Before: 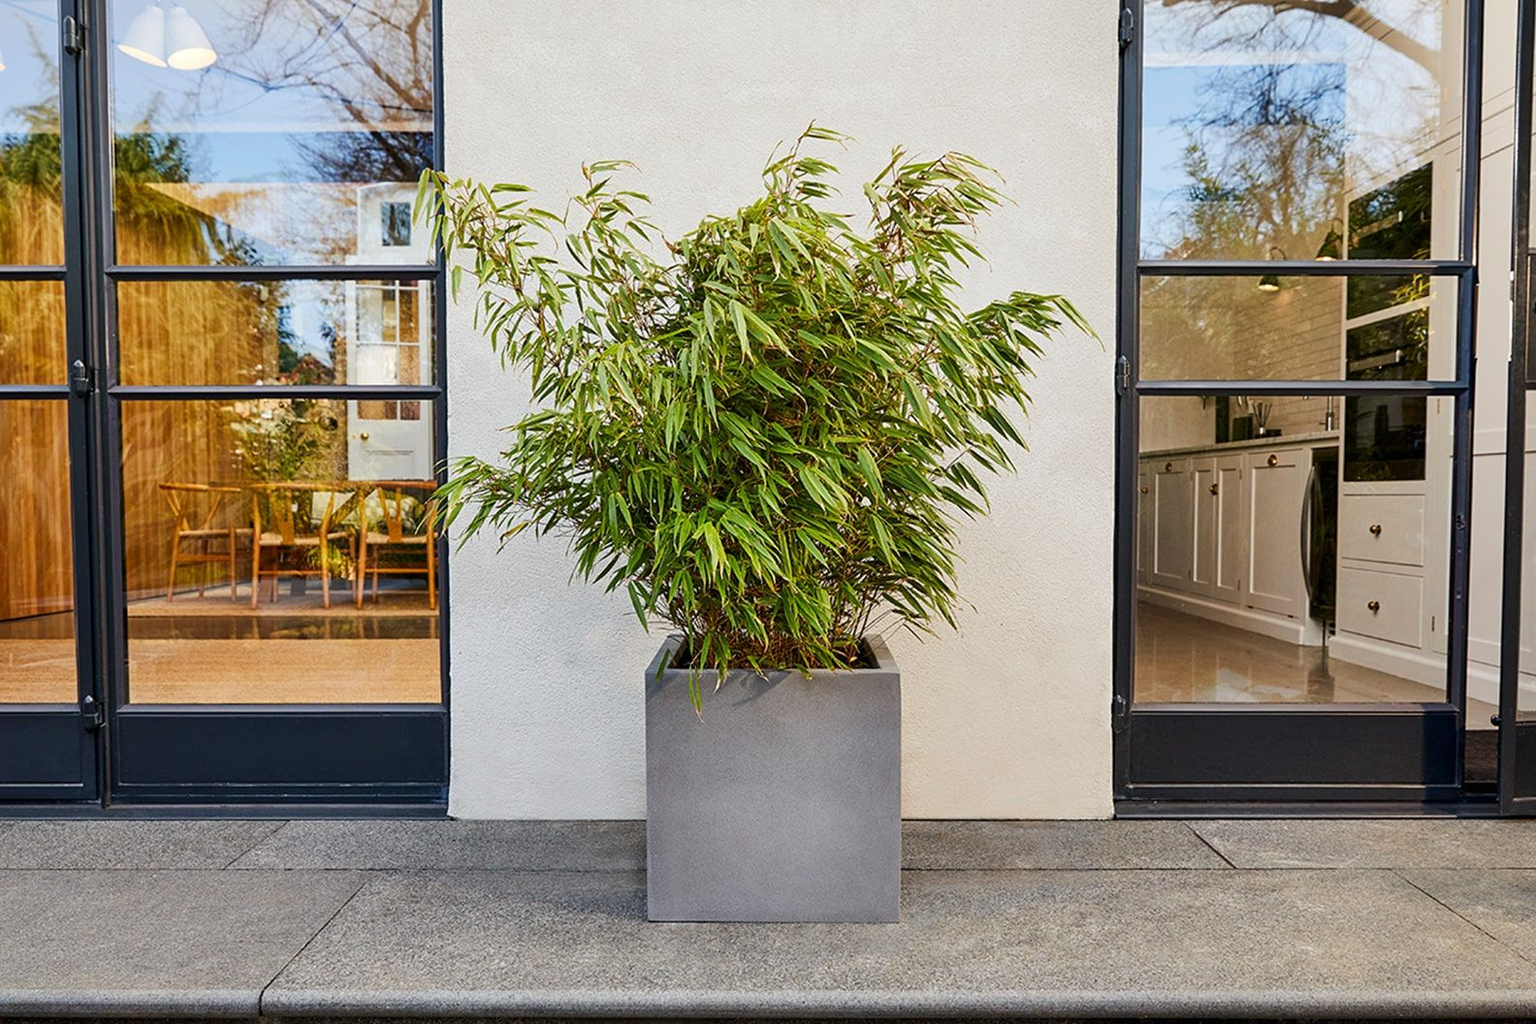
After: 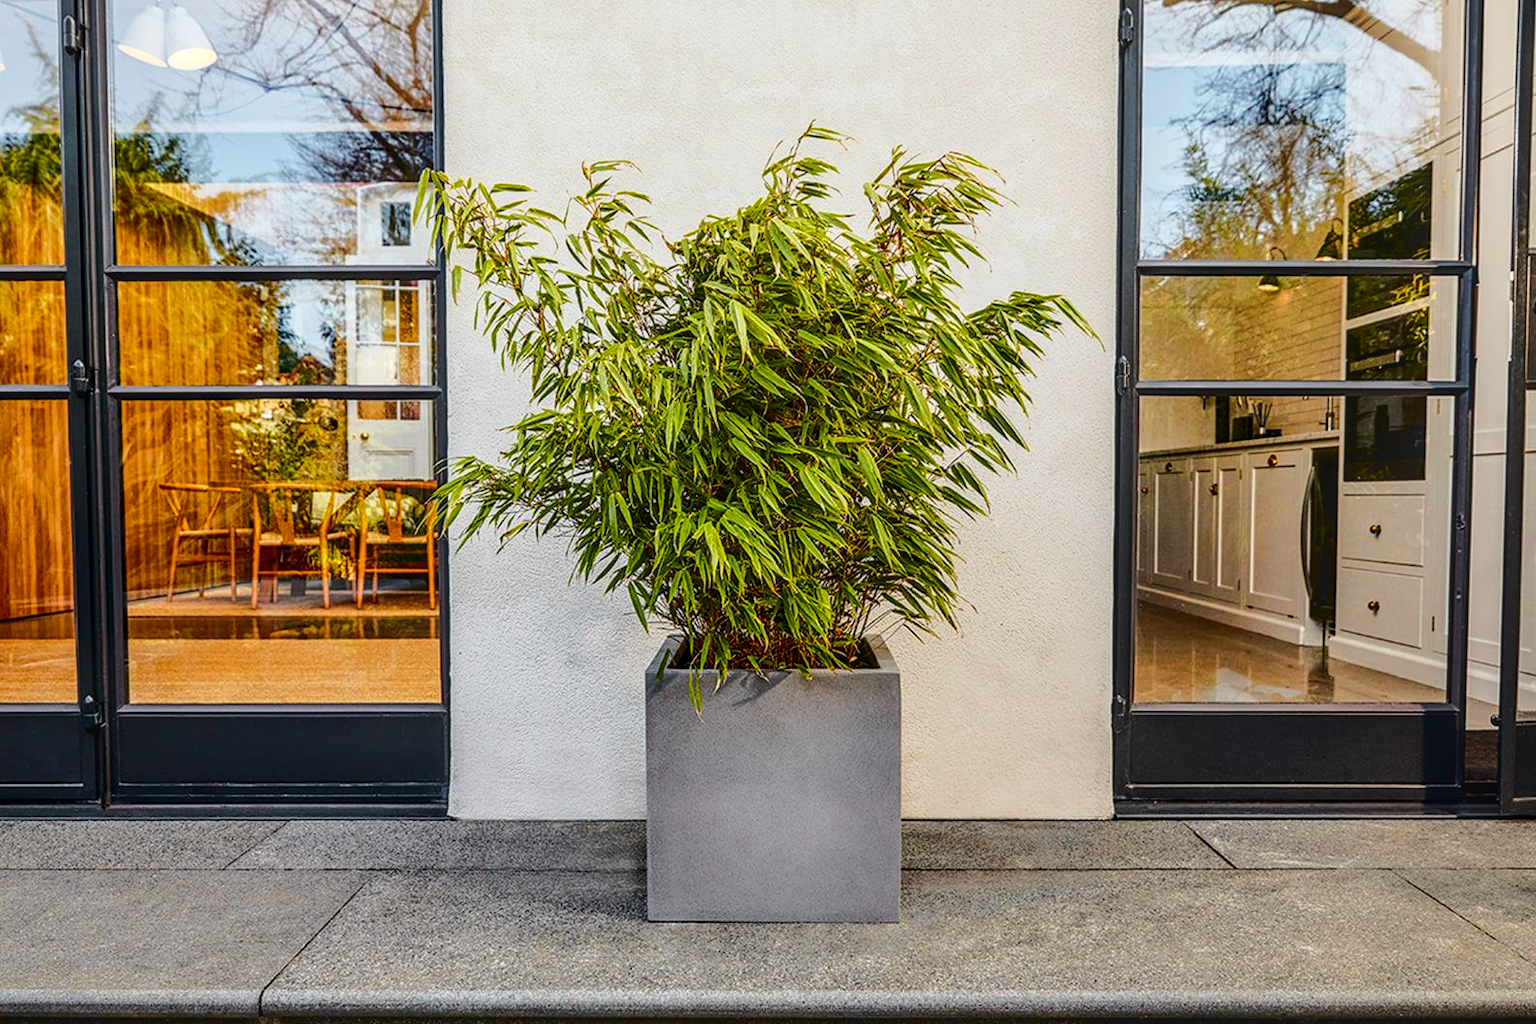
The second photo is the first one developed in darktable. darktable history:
local contrast: highlights 0%, shadows 0%, detail 133%
tone curve: curves: ch0 [(0.003, 0) (0.066, 0.023) (0.154, 0.082) (0.281, 0.221) (0.405, 0.389) (0.517, 0.553) (0.716, 0.743) (0.822, 0.882) (1, 1)]; ch1 [(0, 0) (0.164, 0.115) (0.337, 0.332) (0.39, 0.398) (0.464, 0.461) (0.501, 0.5) (0.521, 0.526) (0.571, 0.606) (0.656, 0.677) (0.723, 0.731) (0.811, 0.796) (1, 1)]; ch2 [(0, 0) (0.337, 0.382) (0.464, 0.476) (0.501, 0.502) (0.527, 0.54) (0.556, 0.567) (0.575, 0.606) (0.659, 0.736) (1, 1)], color space Lab, independent channels, preserve colors none
